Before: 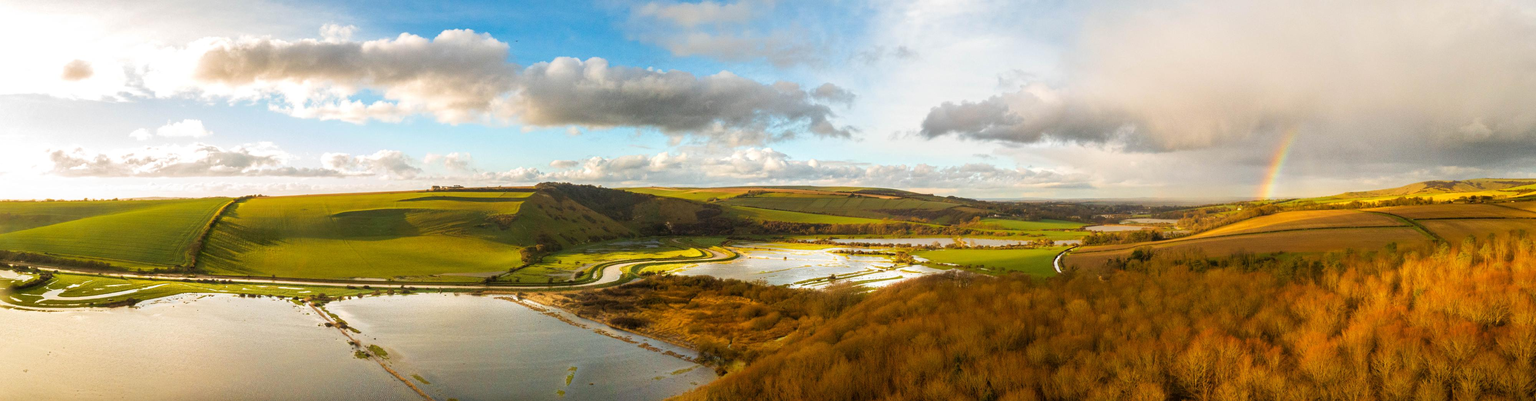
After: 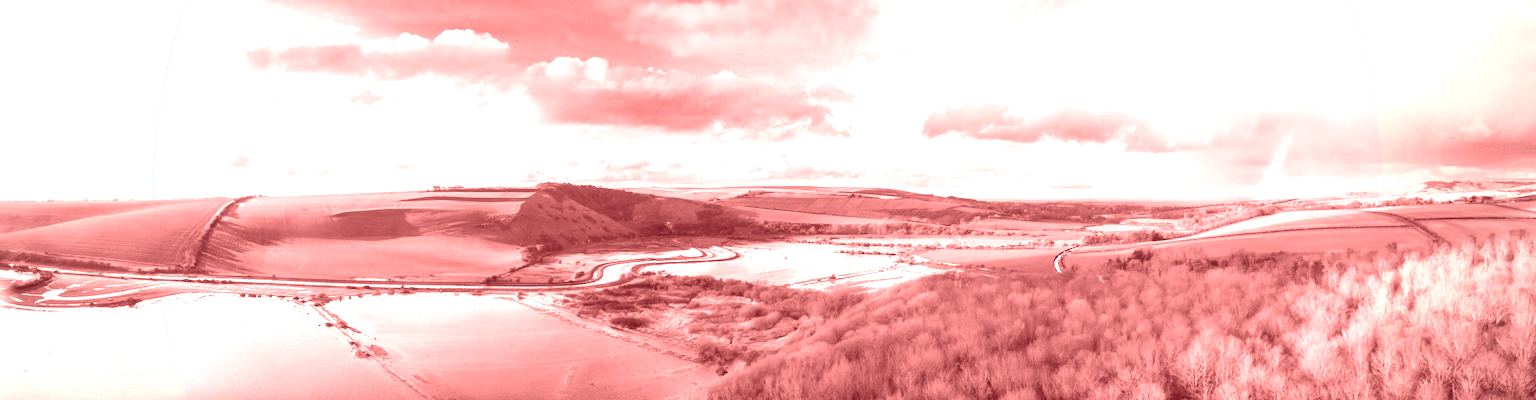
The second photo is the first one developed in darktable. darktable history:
white balance: red 2.292, blue 1.128
exposure: black level correction -0.015, exposure -0.5 EV, compensate highlight preservation false
color correction: saturation 0.5
colorize: saturation 60%, source mix 100% | blend: blend mode average, opacity 100%; mask: uniform (no mask)
vignetting: saturation 0, unbound false | blend: blend mode overlay, opacity 100%; mask: uniform (no mask)
